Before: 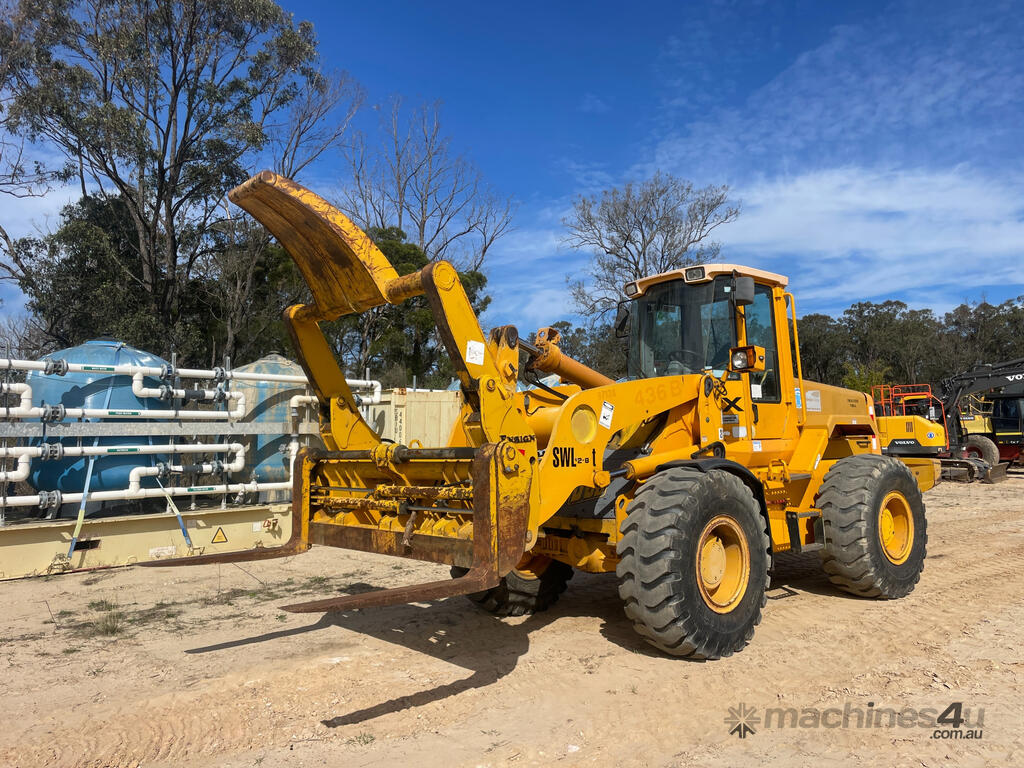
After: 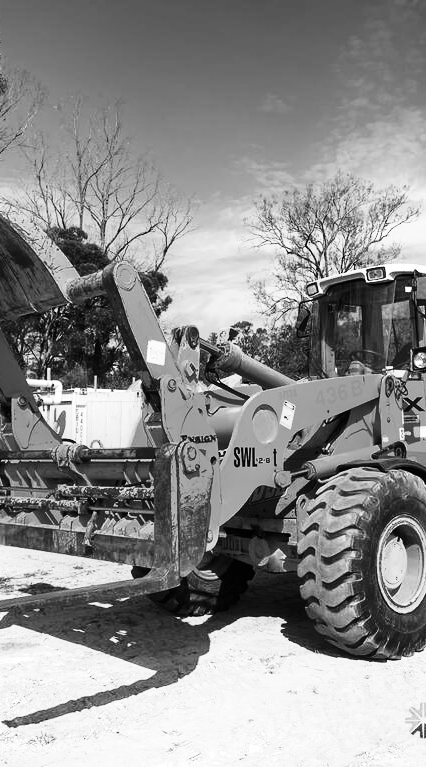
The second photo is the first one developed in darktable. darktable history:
base curve: curves: ch0 [(0, 0) (0.028, 0.03) (0.121, 0.232) (0.46, 0.748) (0.859, 0.968) (1, 1)], preserve colors none
monochrome: a -11.7, b 1.62, size 0.5, highlights 0.38
tone equalizer: -8 EV -0.75 EV, -7 EV -0.7 EV, -6 EV -0.6 EV, -5 EV -0.4 EV, -3 EV 0.4 EV, -2 EV 0.6 EV, -1 EV 0.7 EV, +0 EV 0.75 EV, edges refinement/feathering 500, mask exposure compensation -1.57 EV, preserve details no
crop: left 31.229%, right 27.105%
